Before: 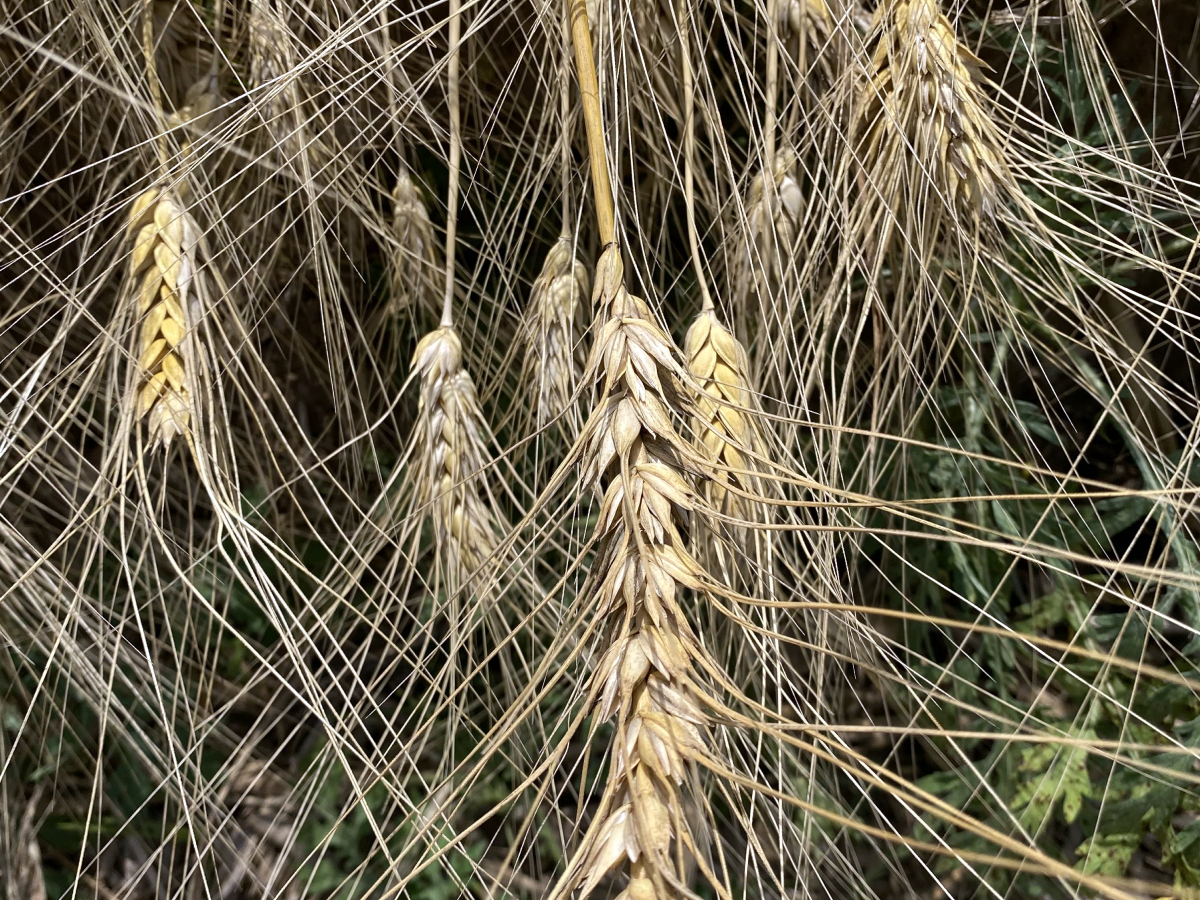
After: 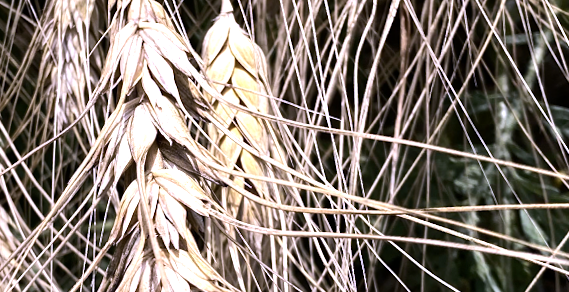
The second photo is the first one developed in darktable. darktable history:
tone equalizer: -8 EV -0.75 EV, -7 EV -0.7 EV, -6 EV -0.6 EV, -5 EV -0.4 EV, -3 EV 0.4 EV, -2 EV 0.6 EV, -1 EV 0.7 EV, +0 EV 0.75 EV, edges refinement/feathering 500, mask exposure compensation -1.57 EV, preserve details no
rotate and perspective: rotation 0.062°, lens shift (vertical) 0.115, lens shift (horizontal) -0.133, crop left 0.047, crop right 0.94, crop top 0.061, crop bottom 0.94
crop: left 36.607%, top 34.735%, right 13.146%, bottom 30.611%
white balance: red 1.042, blue 1.17
